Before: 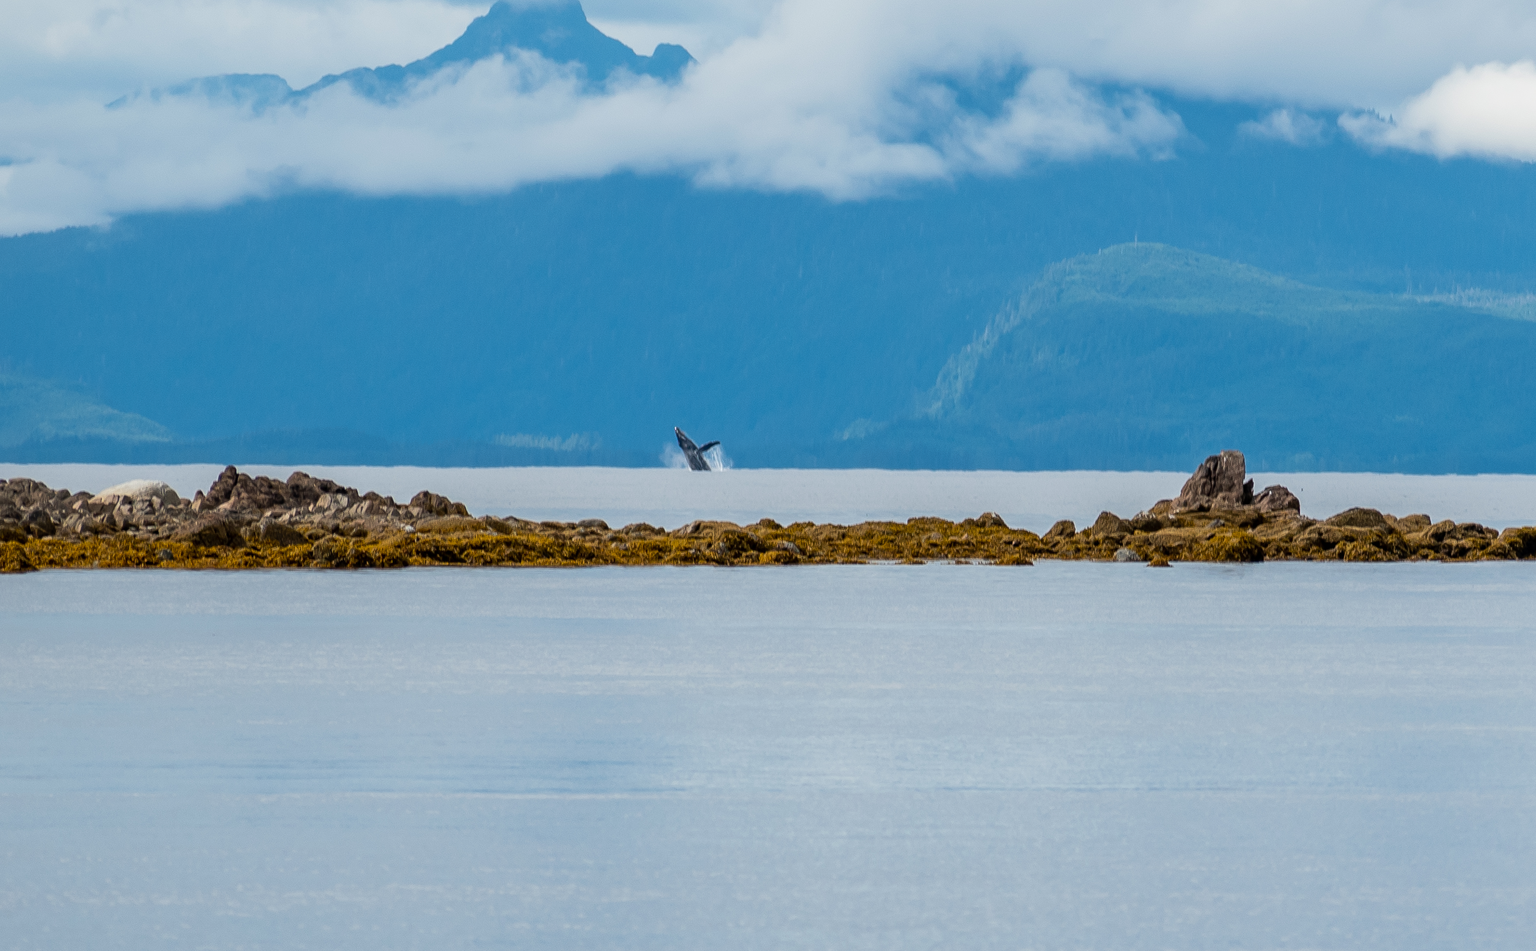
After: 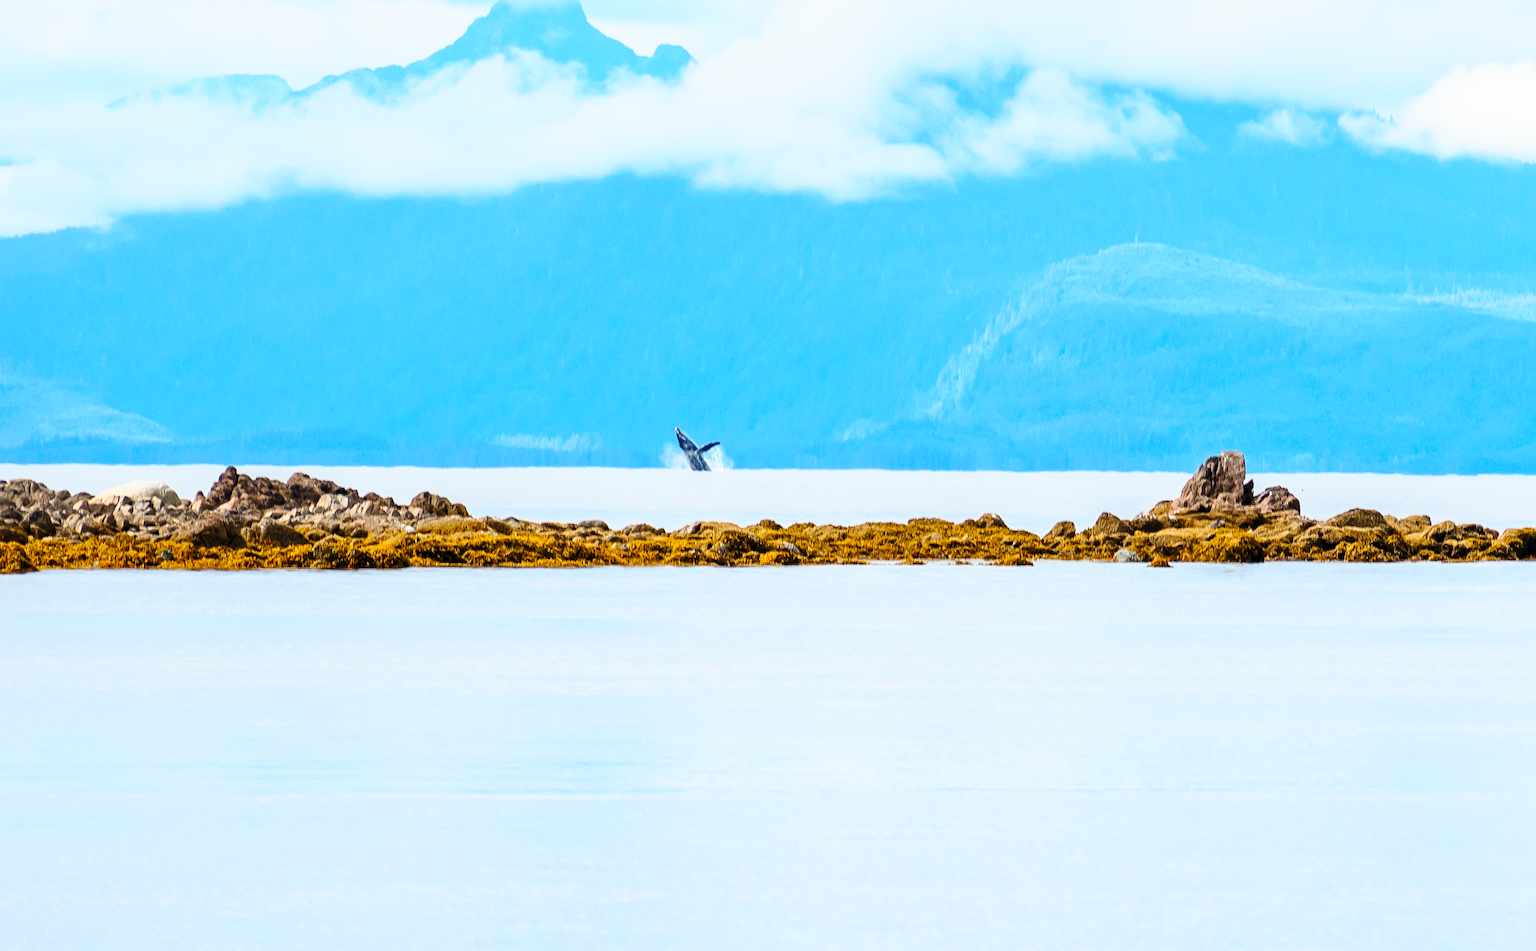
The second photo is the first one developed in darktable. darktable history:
contrast brightness saturation: contrast 0.199, brightness 0.167, saturation 0.223
base curve: curves: ch0 [(0, 0) (0.028, 0.03) (0.121, 0.232) (0.46, 0.748) (0.859, 0.968) (1, 1)], preserve colors none
